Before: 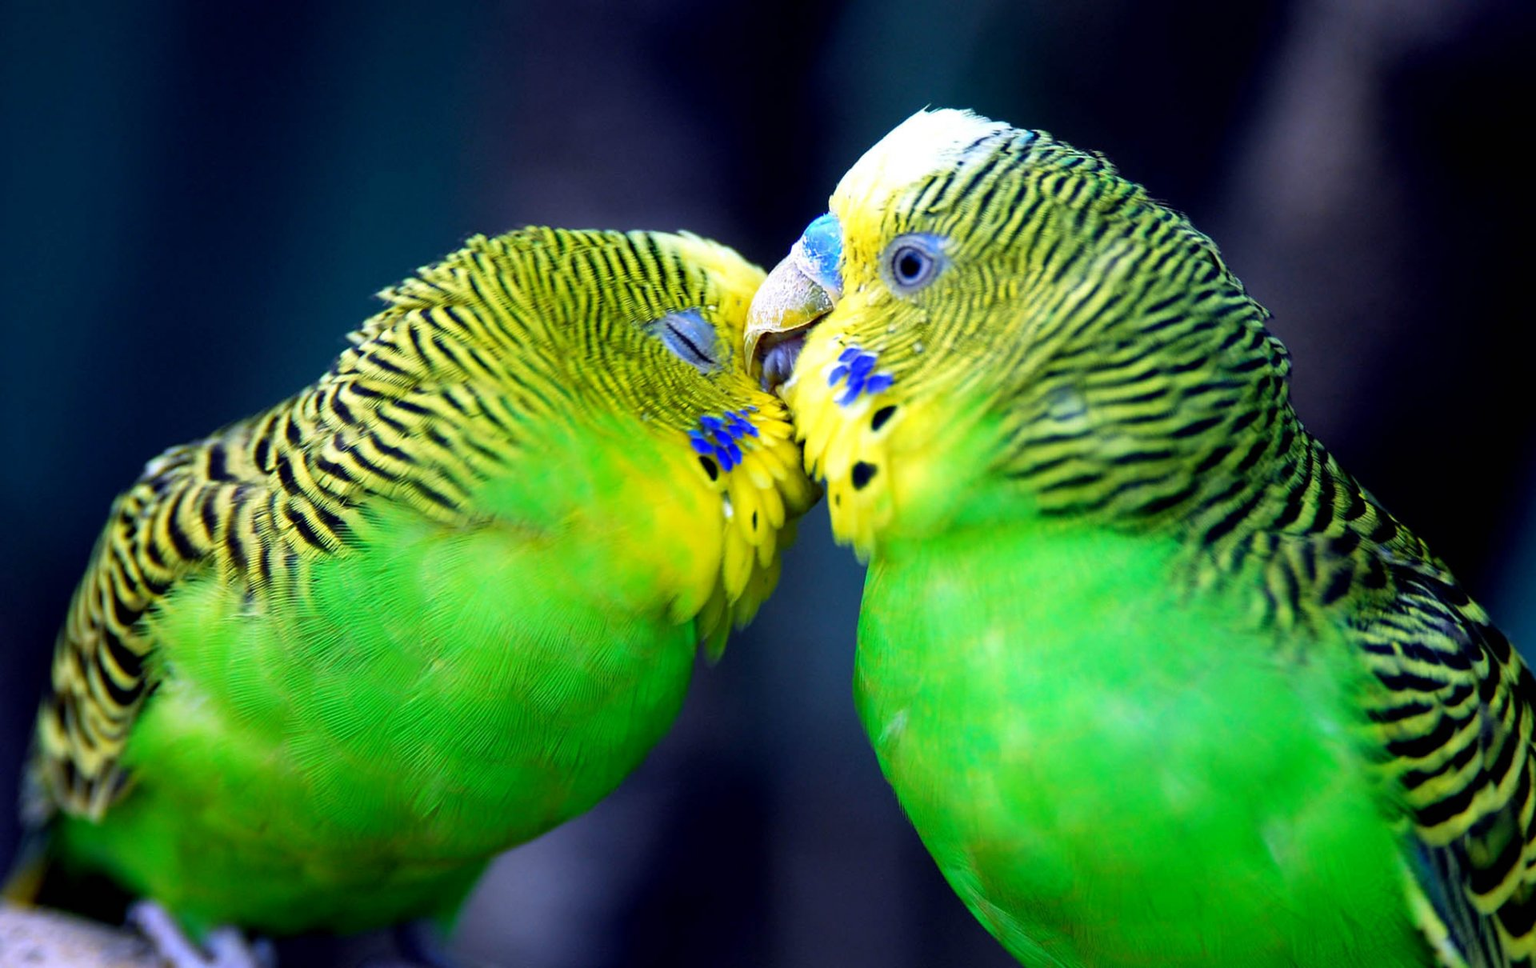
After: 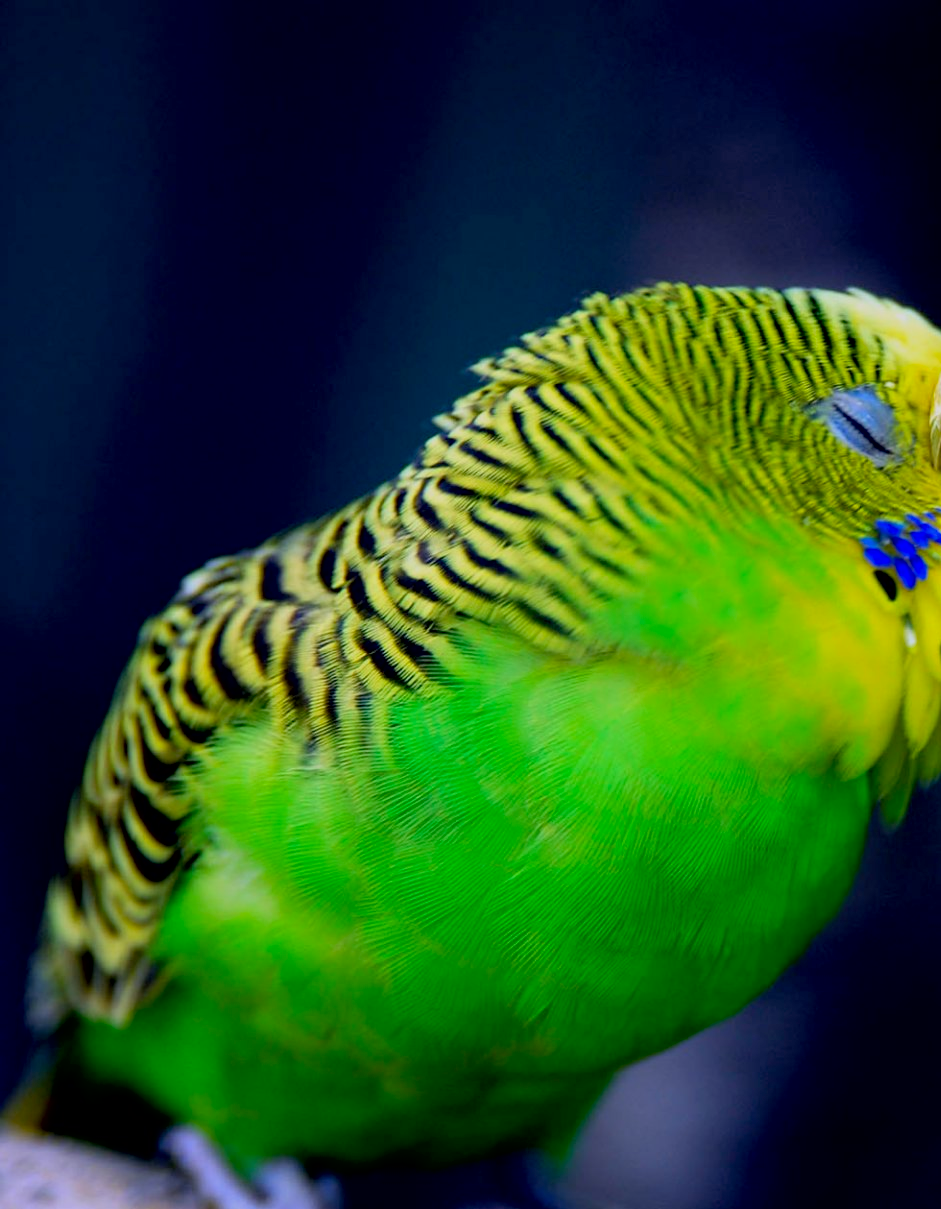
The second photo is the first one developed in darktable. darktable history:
contrast brightness saturation: contrast 0.075, brightness 0.078, saturation 0.179
exposure: black level correction 0.009, exposure -0.643 EV, compensate highlight preservation false
crop and rotate: left 0.032%, top 0%, right 50.956%
